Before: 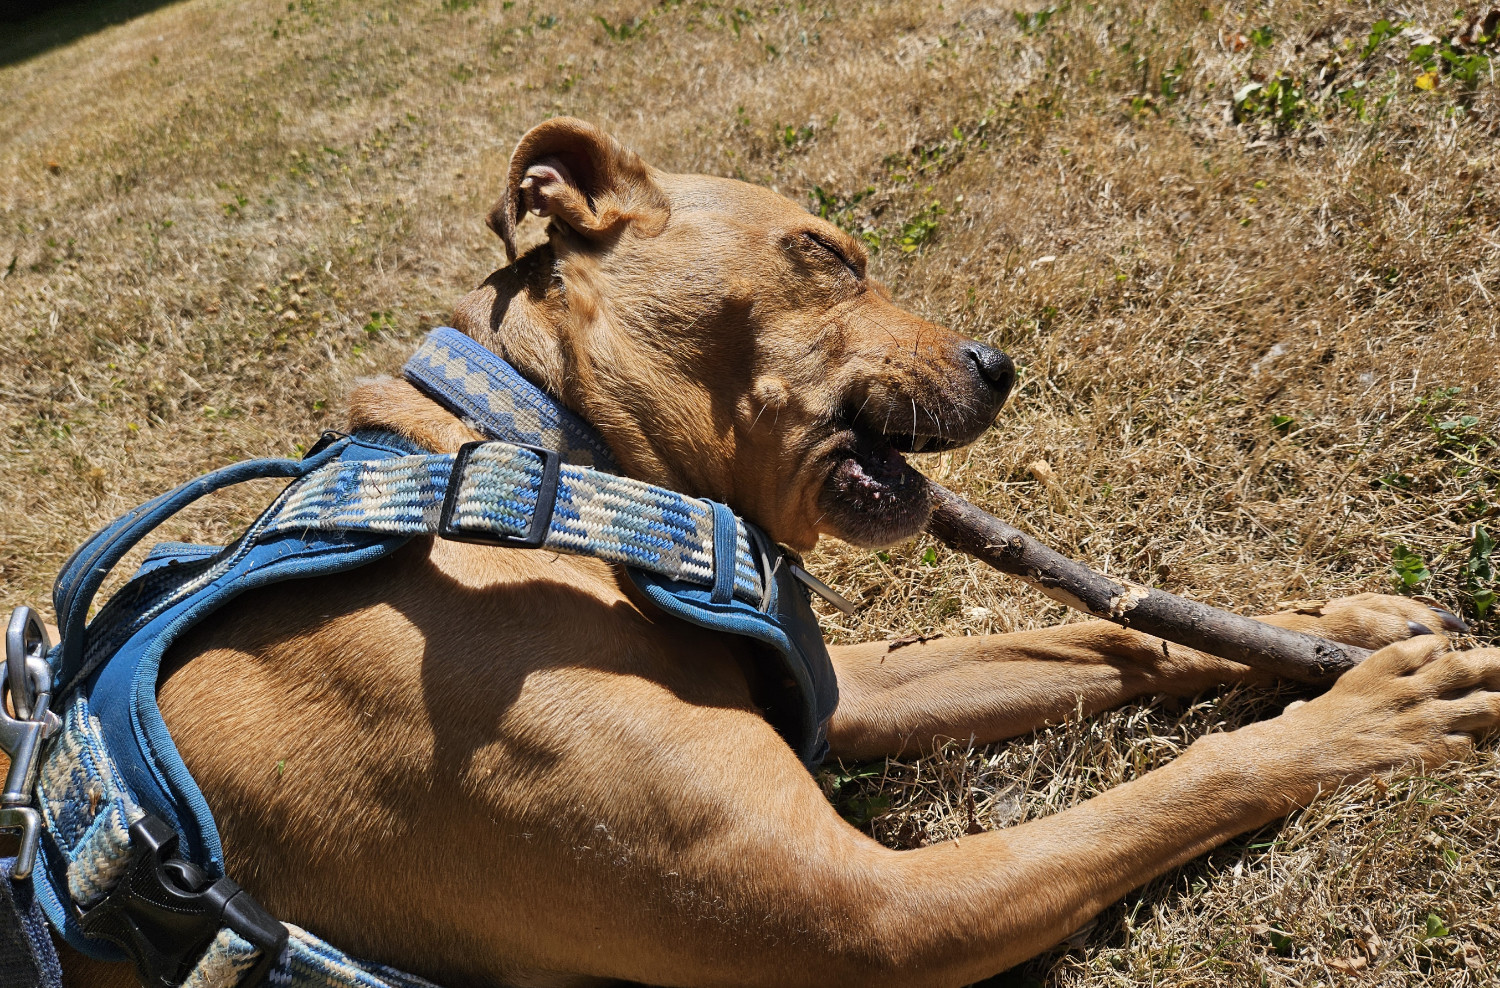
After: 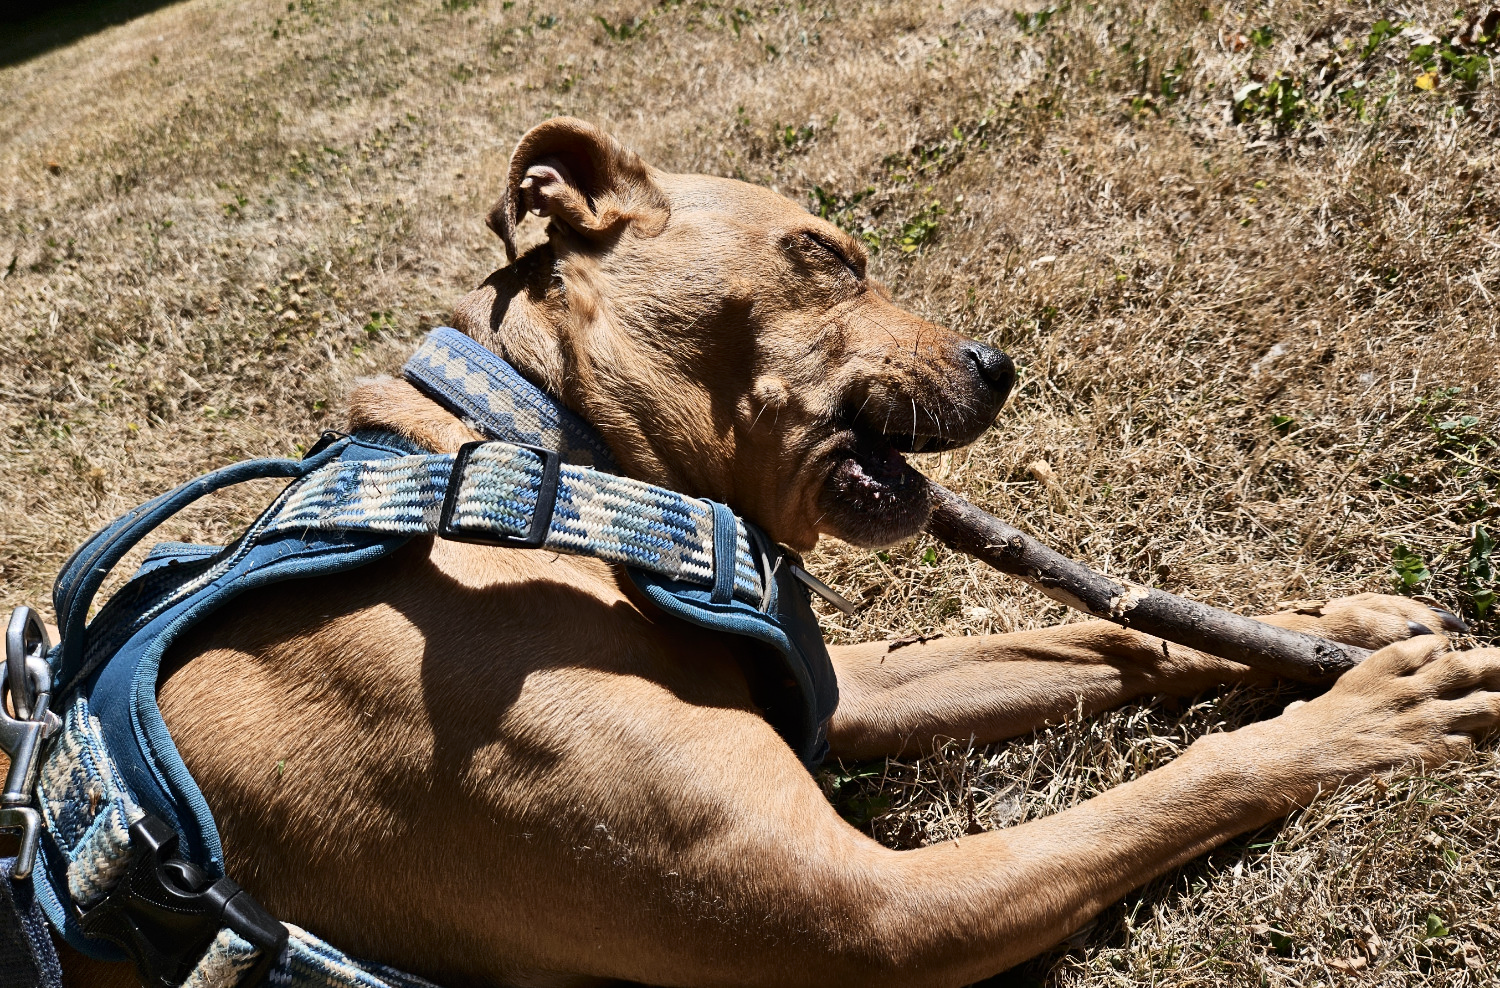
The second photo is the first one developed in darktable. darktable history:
sharpen: radius 2.883, amount 0.868, threshold 47.523
contrast brightness saturation: contrast 0.25, saturation -0.31
